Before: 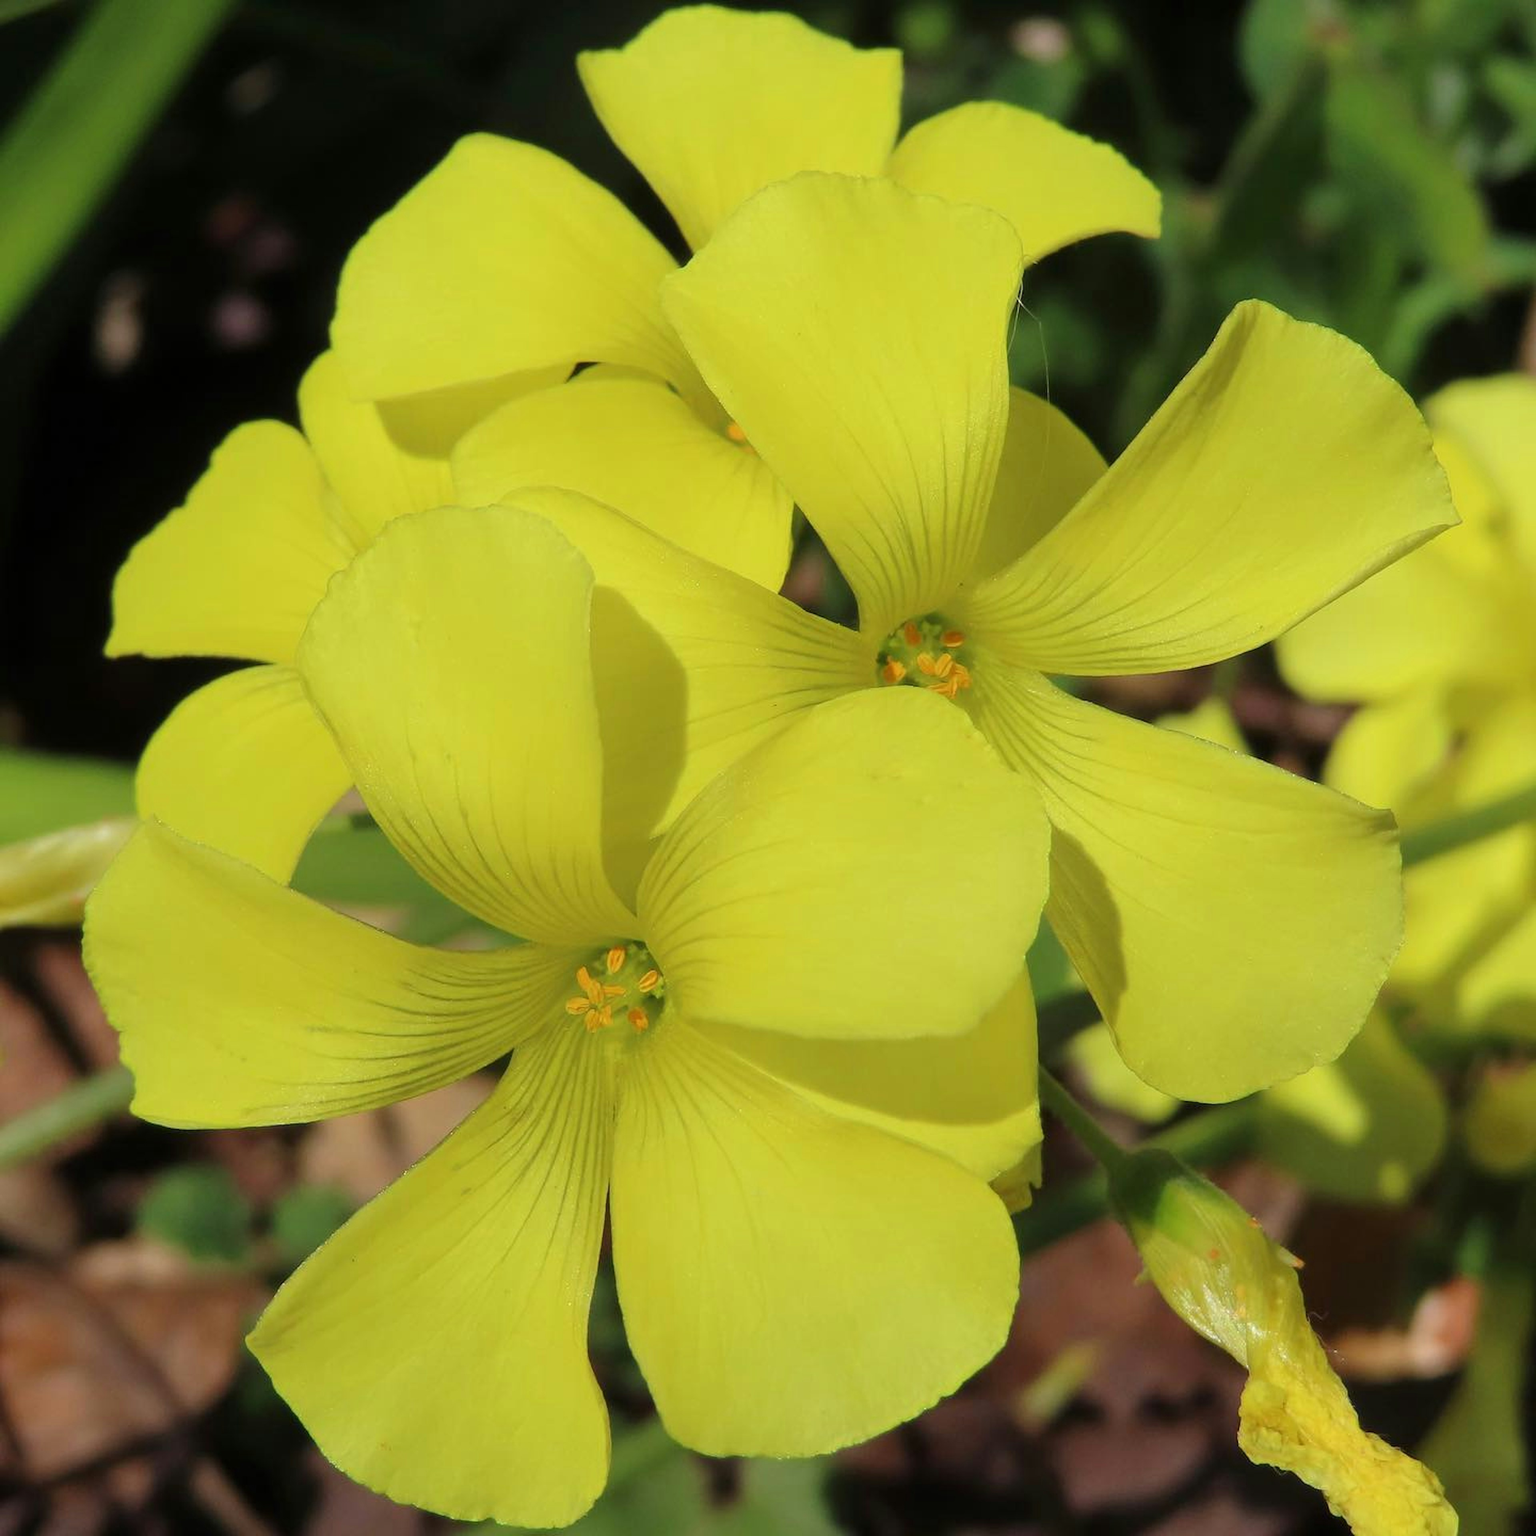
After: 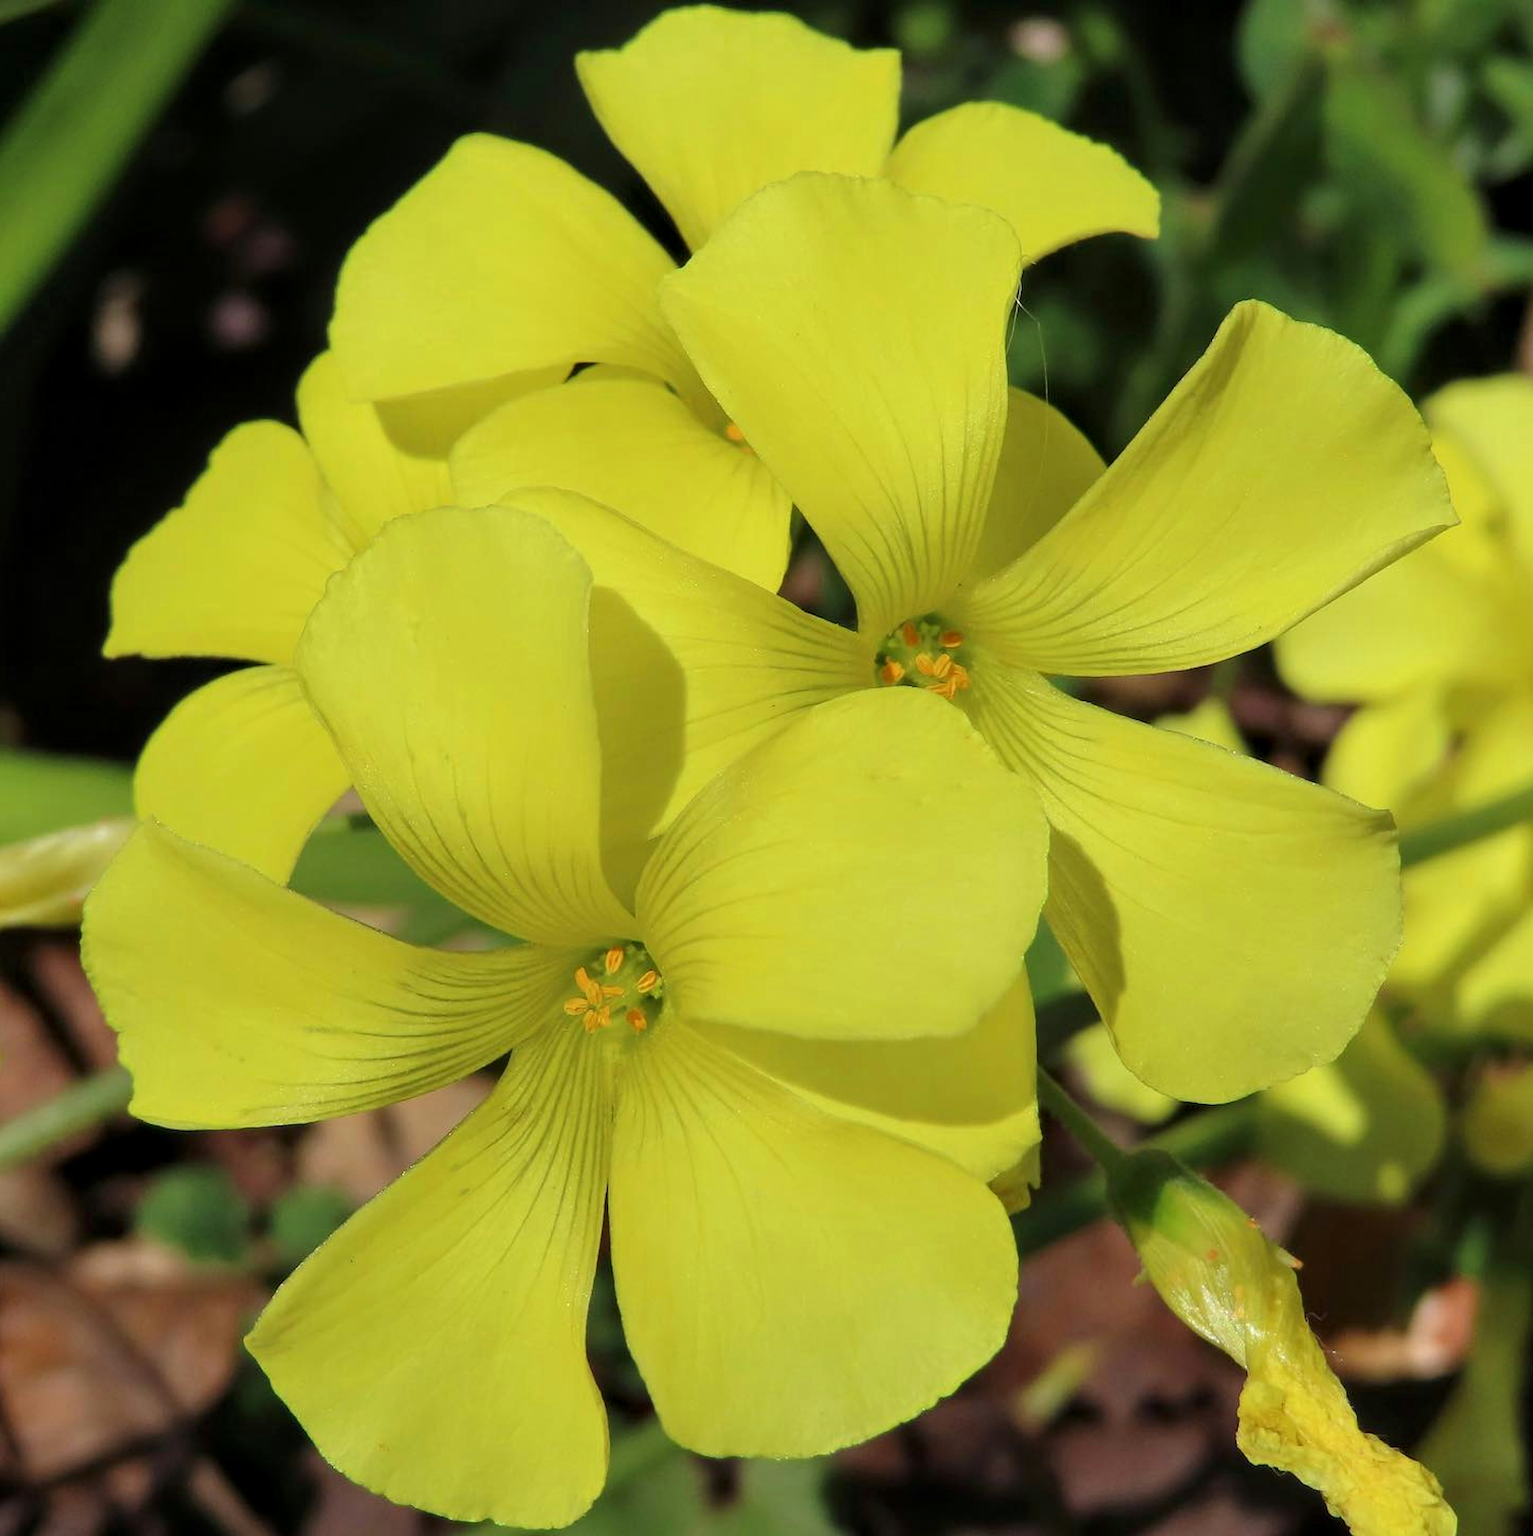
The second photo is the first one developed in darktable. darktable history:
contrast equalizer: octaves 7, y [[0.6 ×6], [0.55 ×6], [0 ×6], [0 ×6], [0 ×6]], mix 0.305
crop and rotate: left 0.144%, bottom 0.003%
